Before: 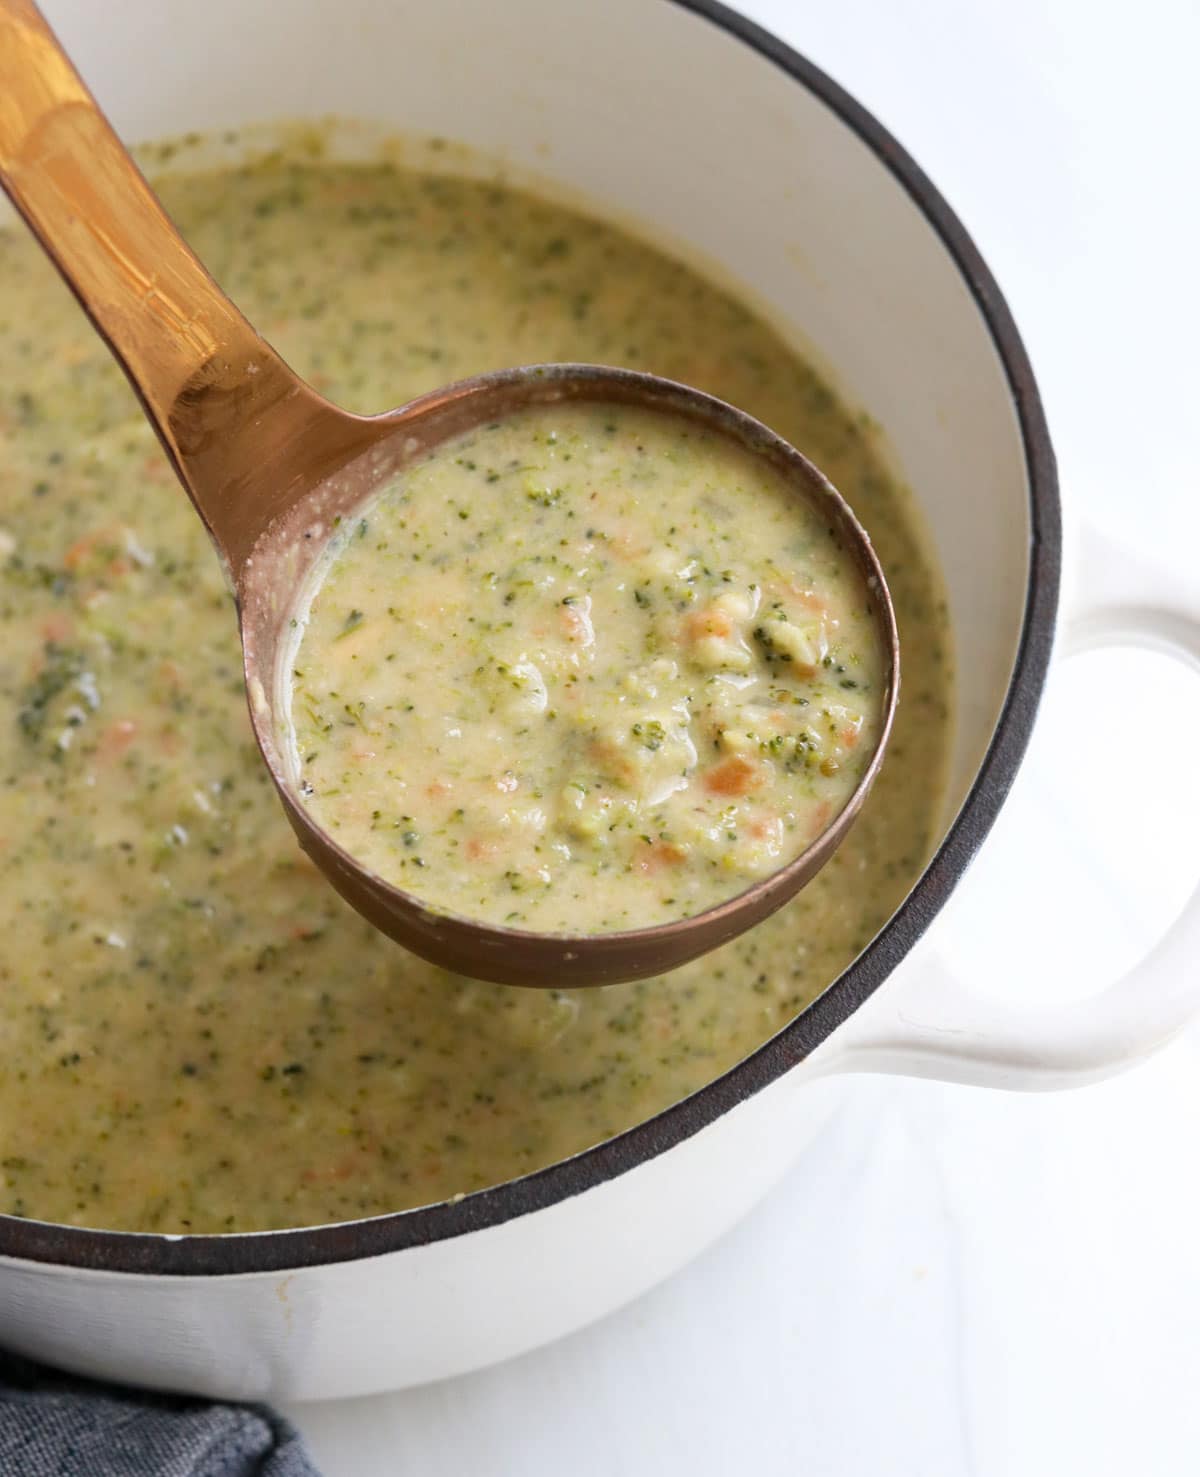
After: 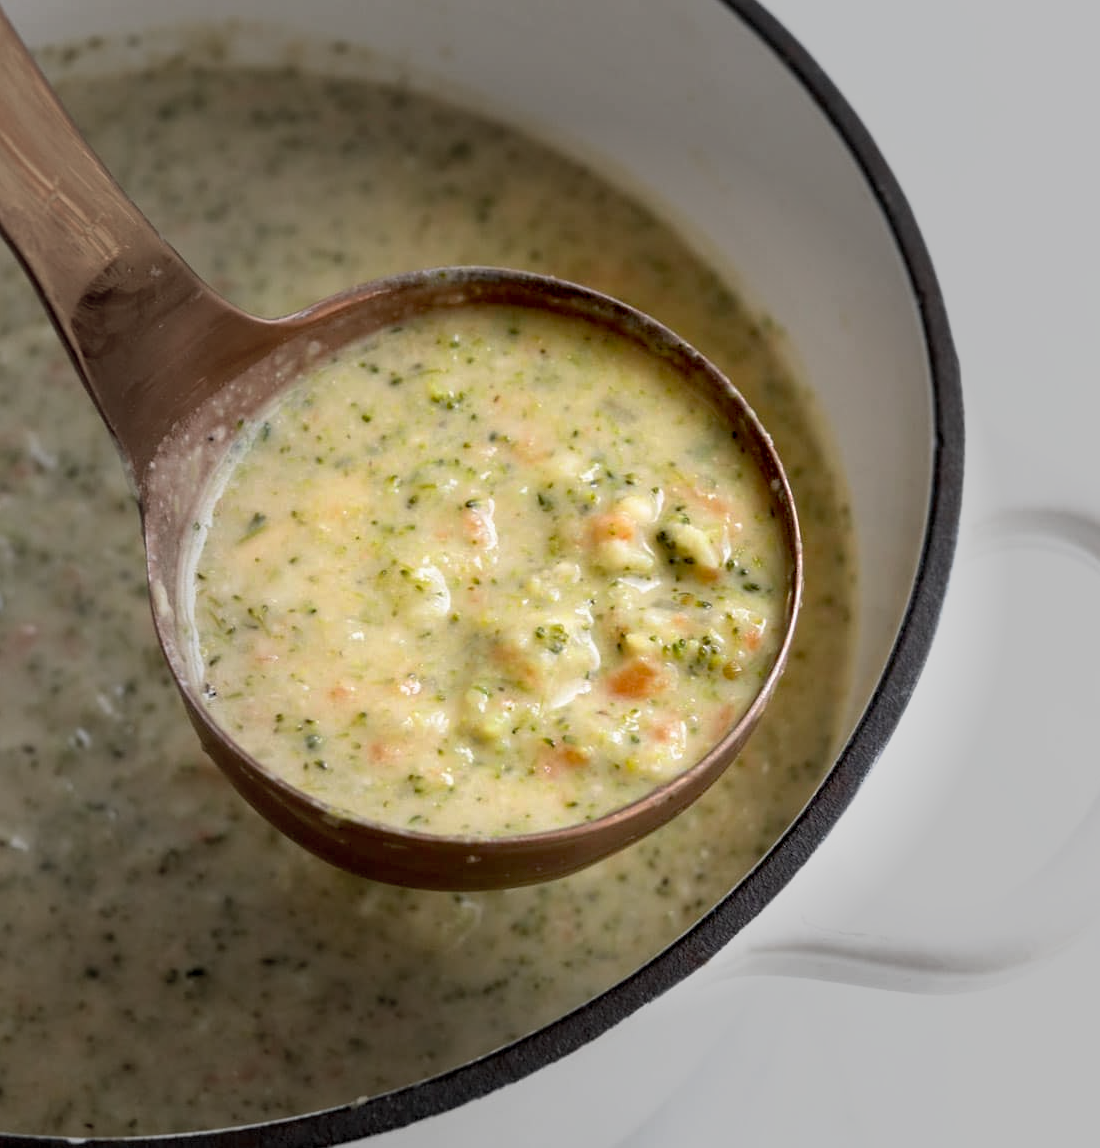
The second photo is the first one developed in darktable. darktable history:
base curve: curves: ch0 [(0.017, 0) (0.425, 0.441) (0.844, 0.933) (1, 1)], preserve colors none
vignetting: fall-off start 40%, fall-off radius 40%
crop: left 8.155%, top 6.611%, bottom 15.385%
